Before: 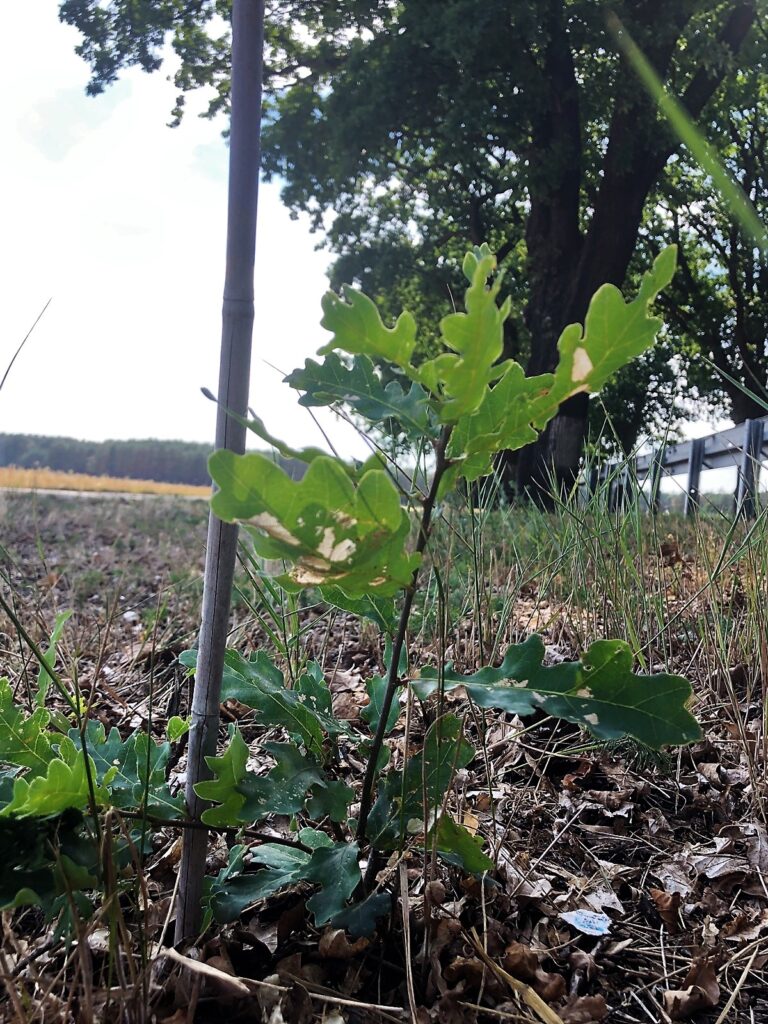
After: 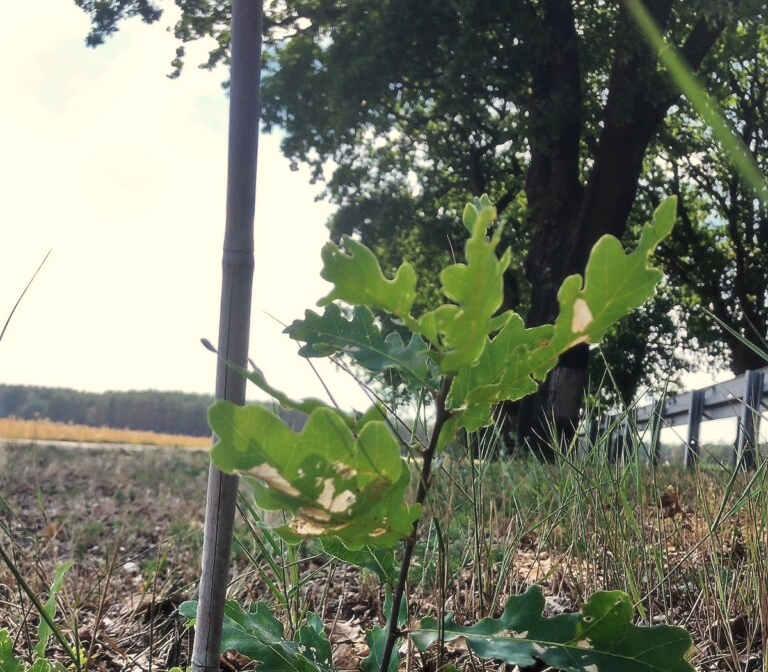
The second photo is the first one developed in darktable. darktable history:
crop and rotate: top 4.848%, bottom 29.503%
white balance: red 1.029, blue 0.92
soften: size 10%, saturation 50%, brightness 0.2 EV, mix 10%
